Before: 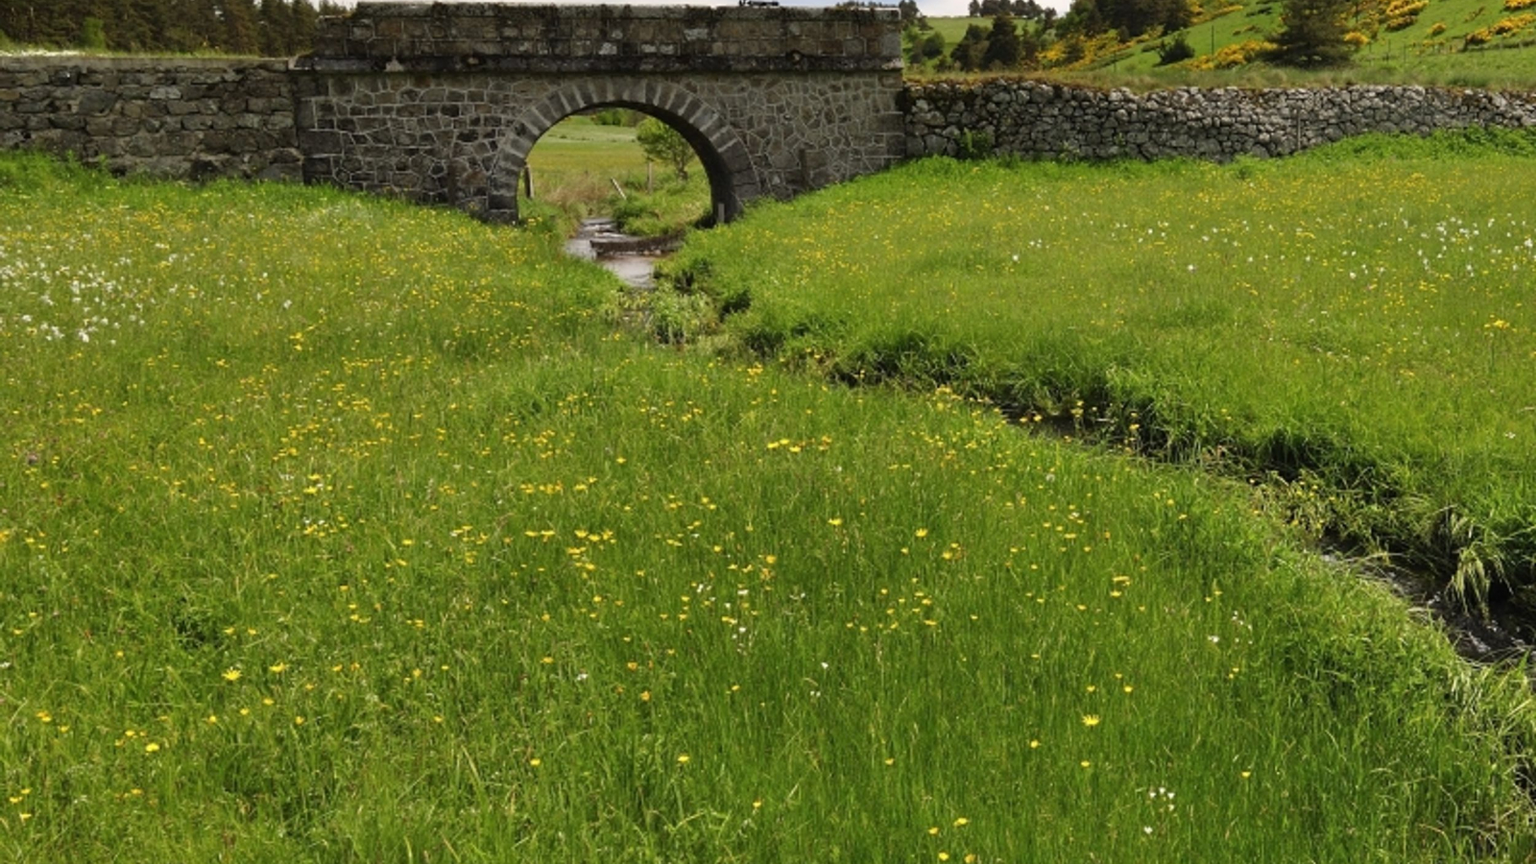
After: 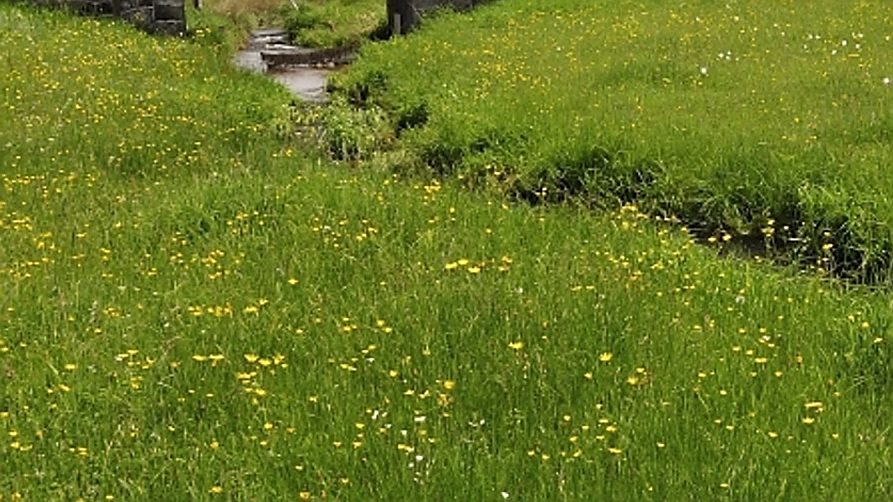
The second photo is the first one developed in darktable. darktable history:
crop and rotate: left 22.13%, top 22.054%, right 22.026%, bottom 22.102%
sharpen: radius 1.4, amount 1.25, threshold 0.7
